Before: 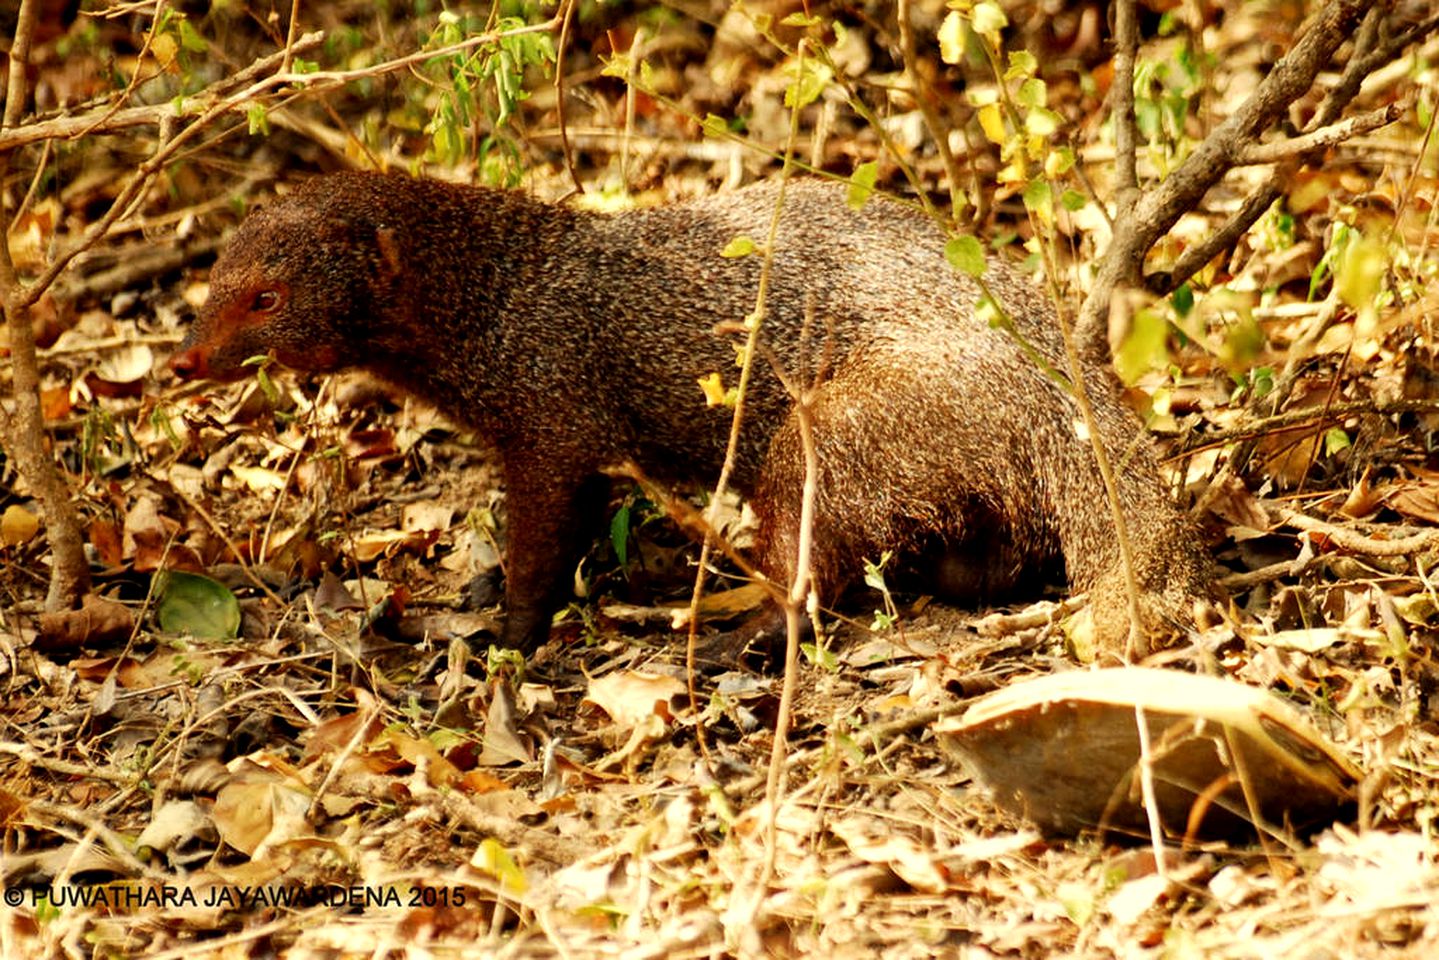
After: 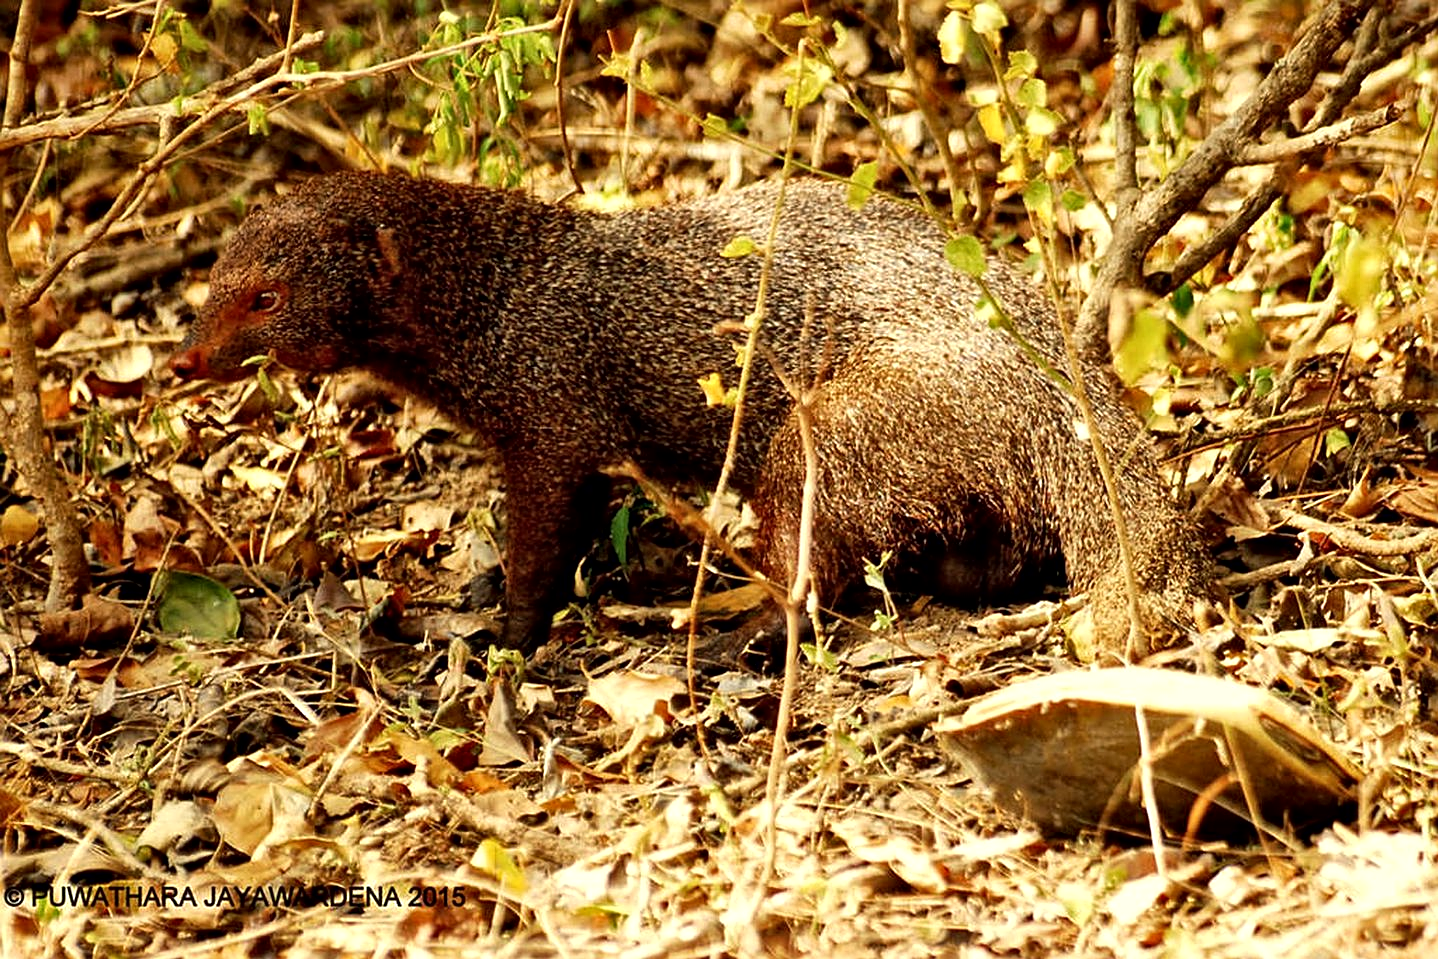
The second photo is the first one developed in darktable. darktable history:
sharpen: on, module defaults
crop: left 0.045%
local contrast: mode bilateral grid, contrast 29, coarseness 24, midtone range 0.2
